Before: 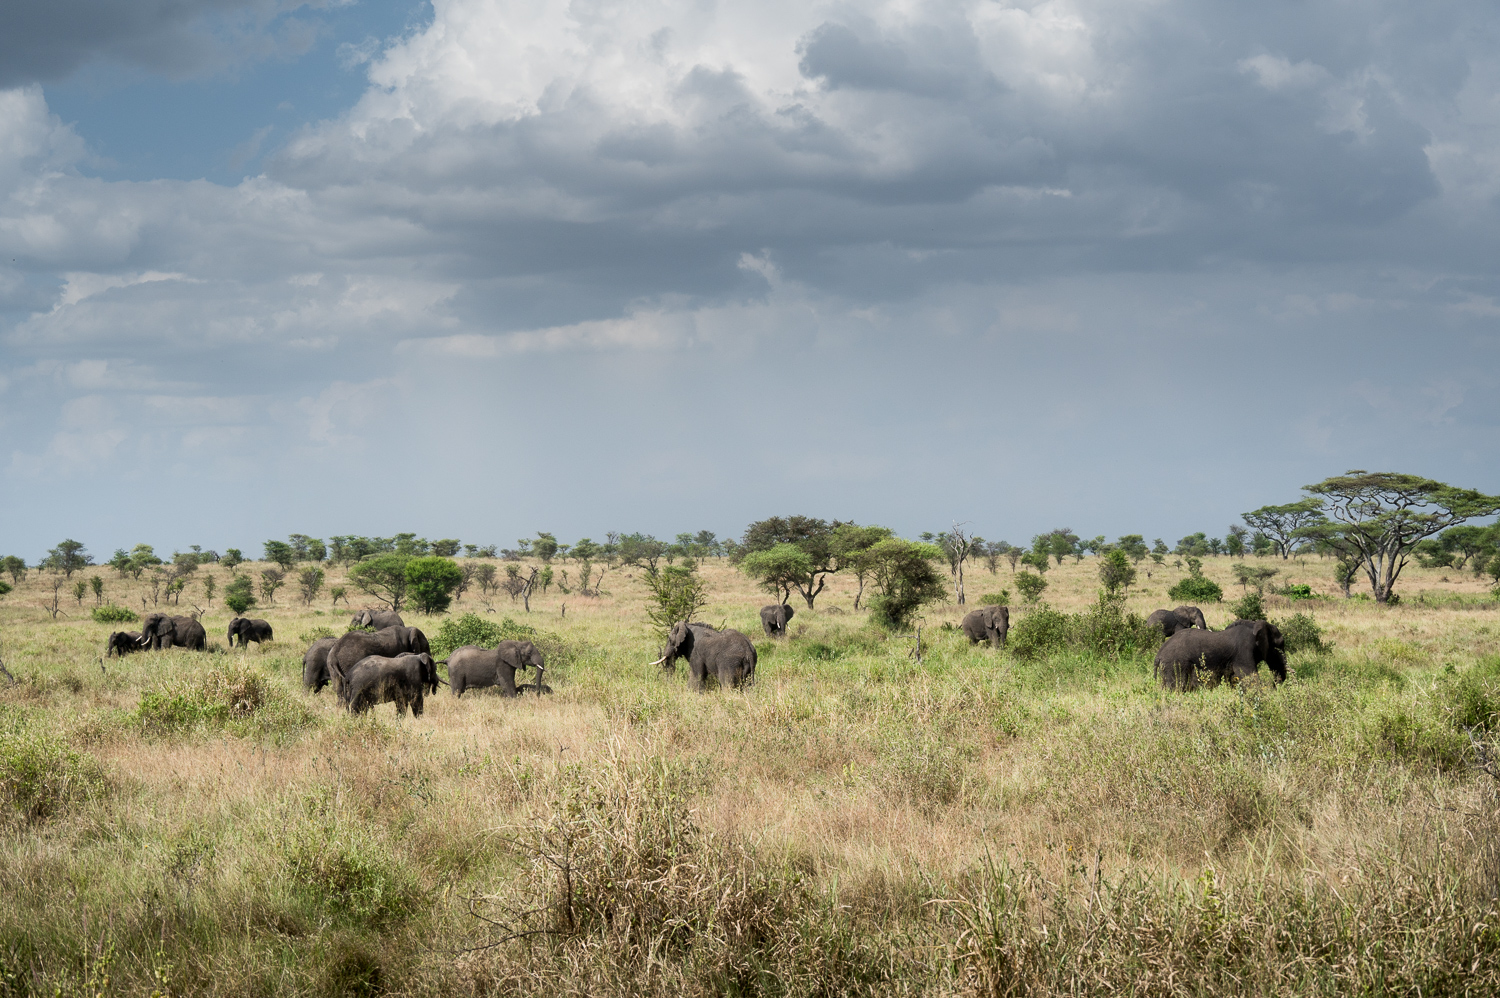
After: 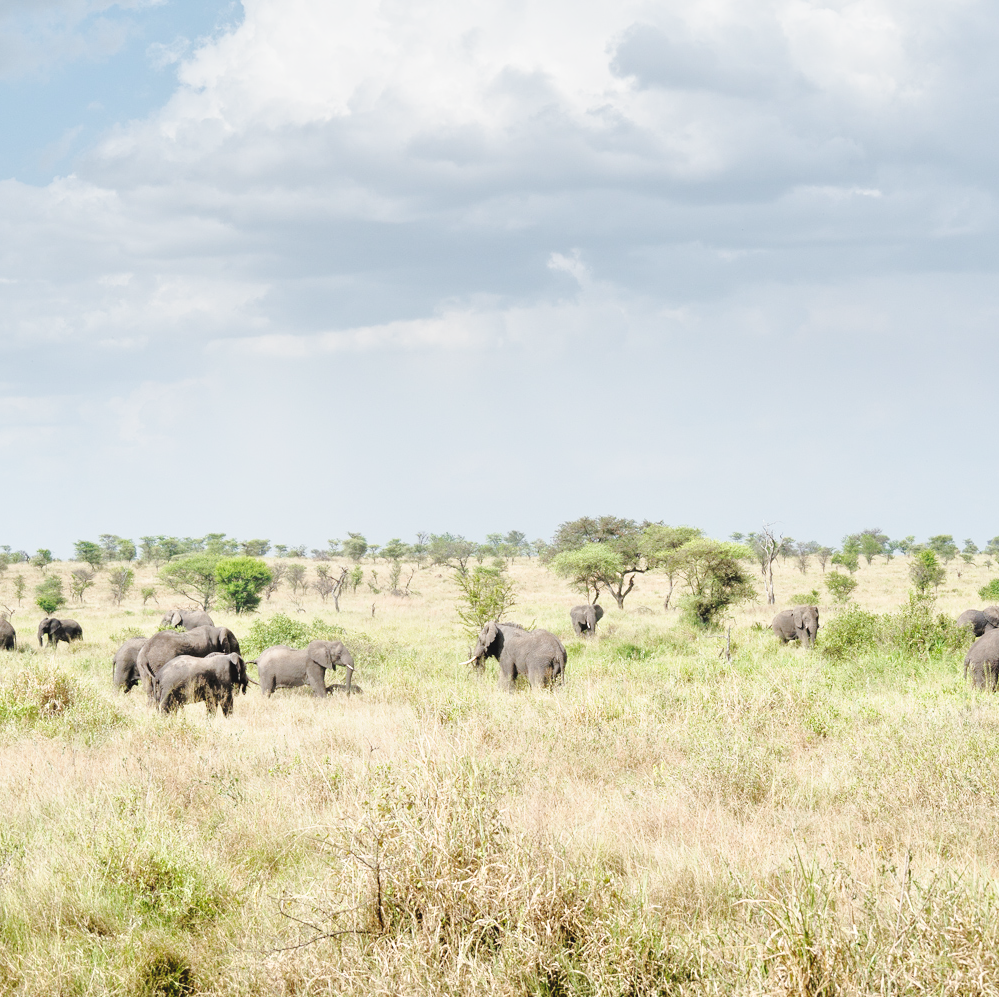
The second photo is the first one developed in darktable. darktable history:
crop and rotate: left 12.673%, right 20.66%
exposure: compensate highlight preservation false
base curve: curves: ch0 [(0, 0.007) (0.028, 0.063) (0.121, 0.311) (0.46, 0.743) (0.859, 0.957) (1, 1)], preserve colors none
tone equalizer: -7 EV 0.15 EV, -6 EV 0.6 EV, -5 EV 1.15 EV, -4 EV 1.33 EV, -3 EV 1.15 EV, -2 EV 0.6 EV, -1 EV 0.15 EV, mask exposure compensation -0.5 EV
